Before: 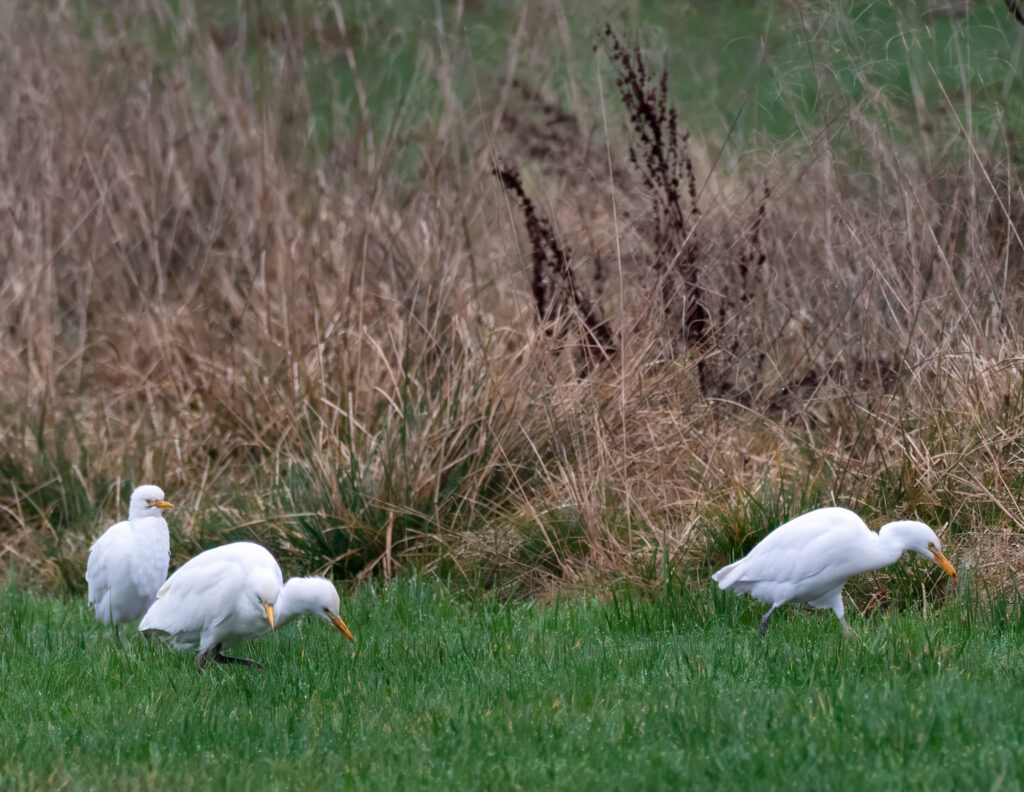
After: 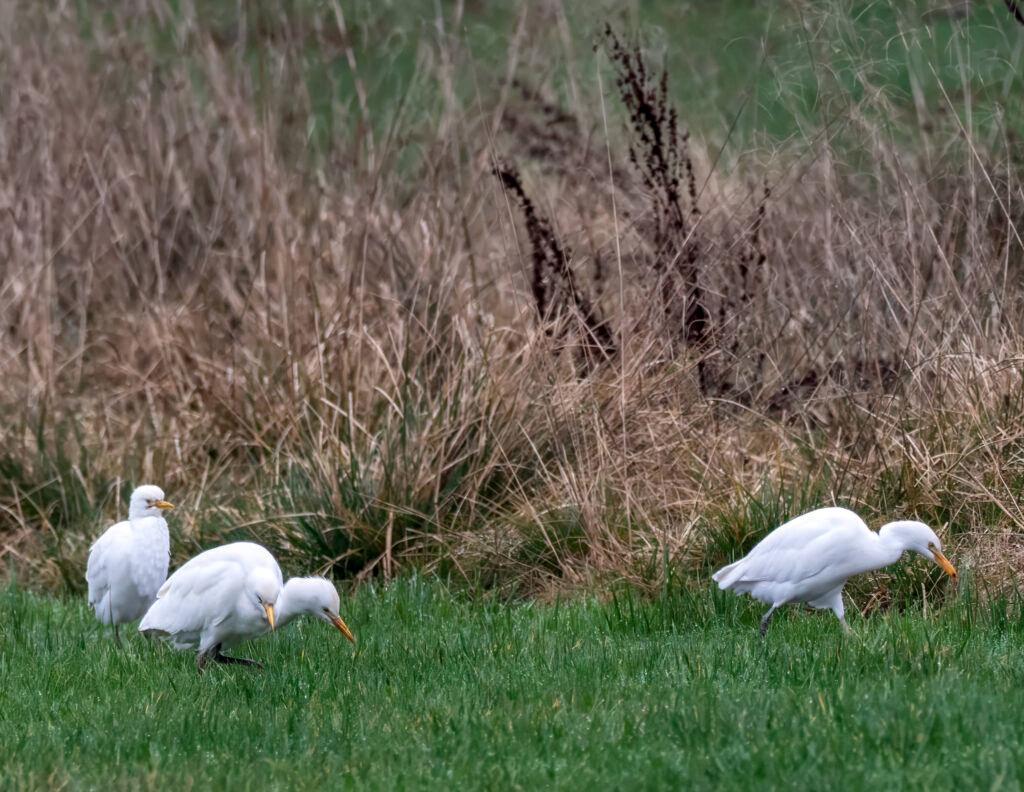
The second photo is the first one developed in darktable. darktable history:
local contrast: on, module defaults
tone equalizer: edges refinement/feathering 500, mask exposure compensation -1.57 EV, preserve details no
